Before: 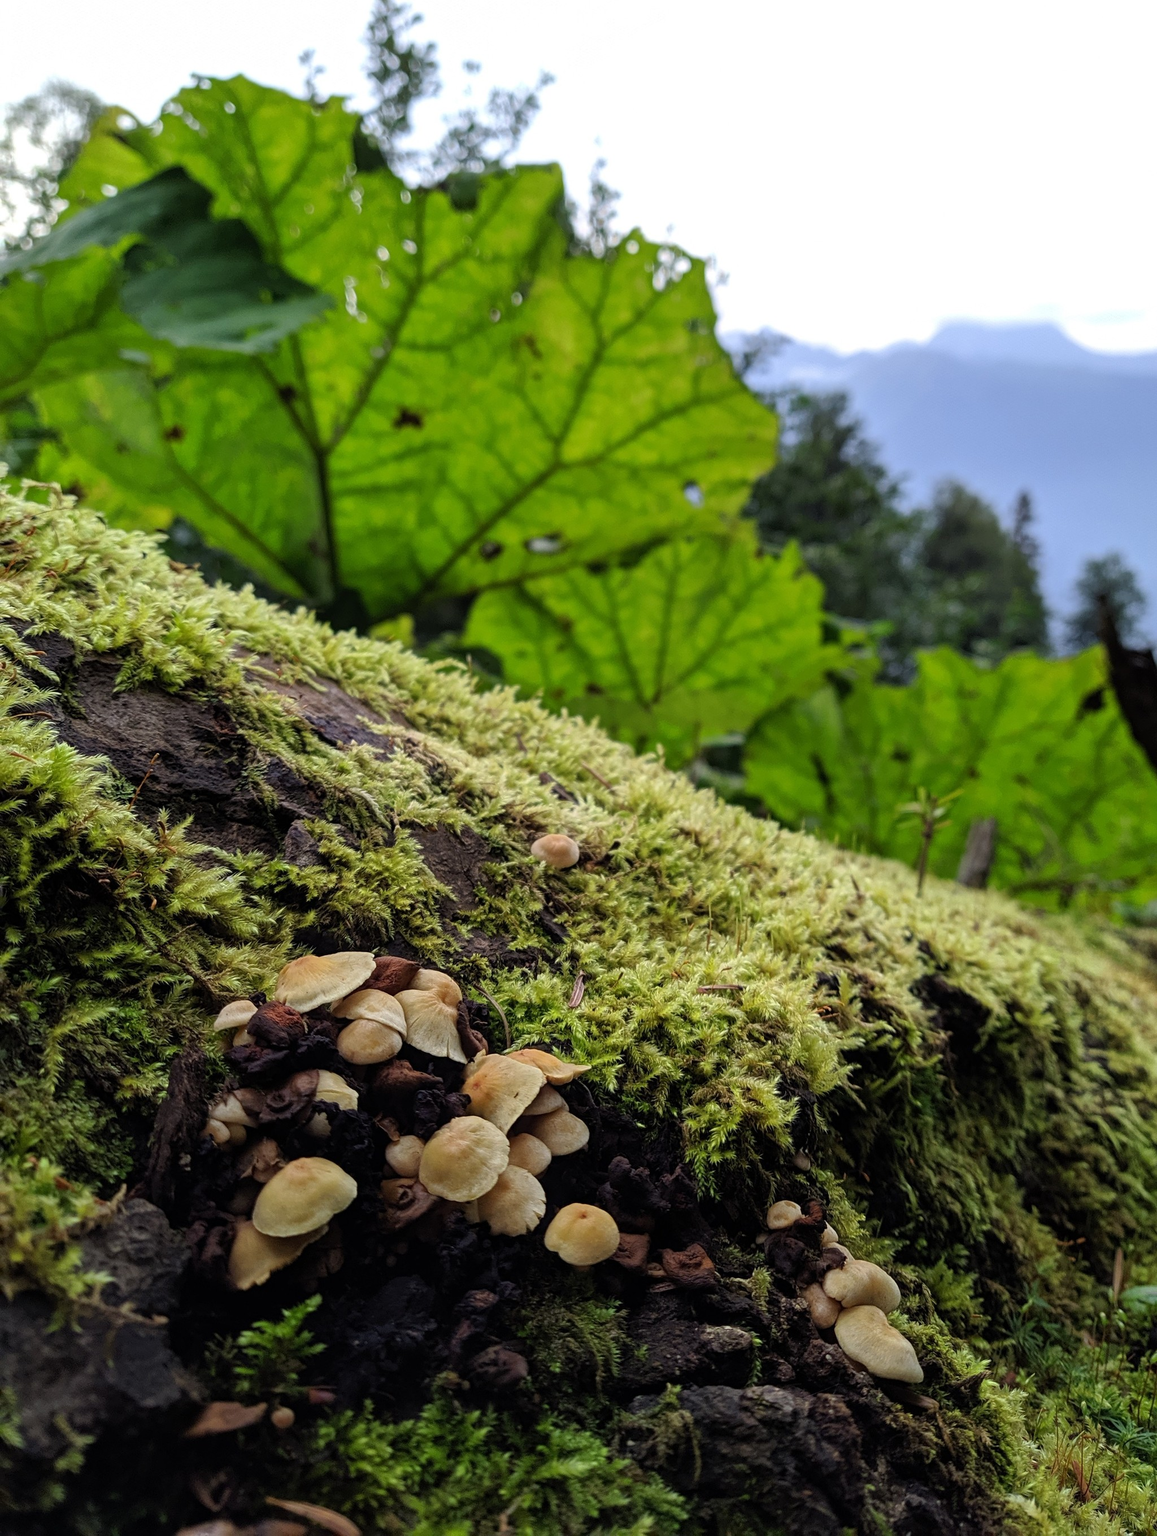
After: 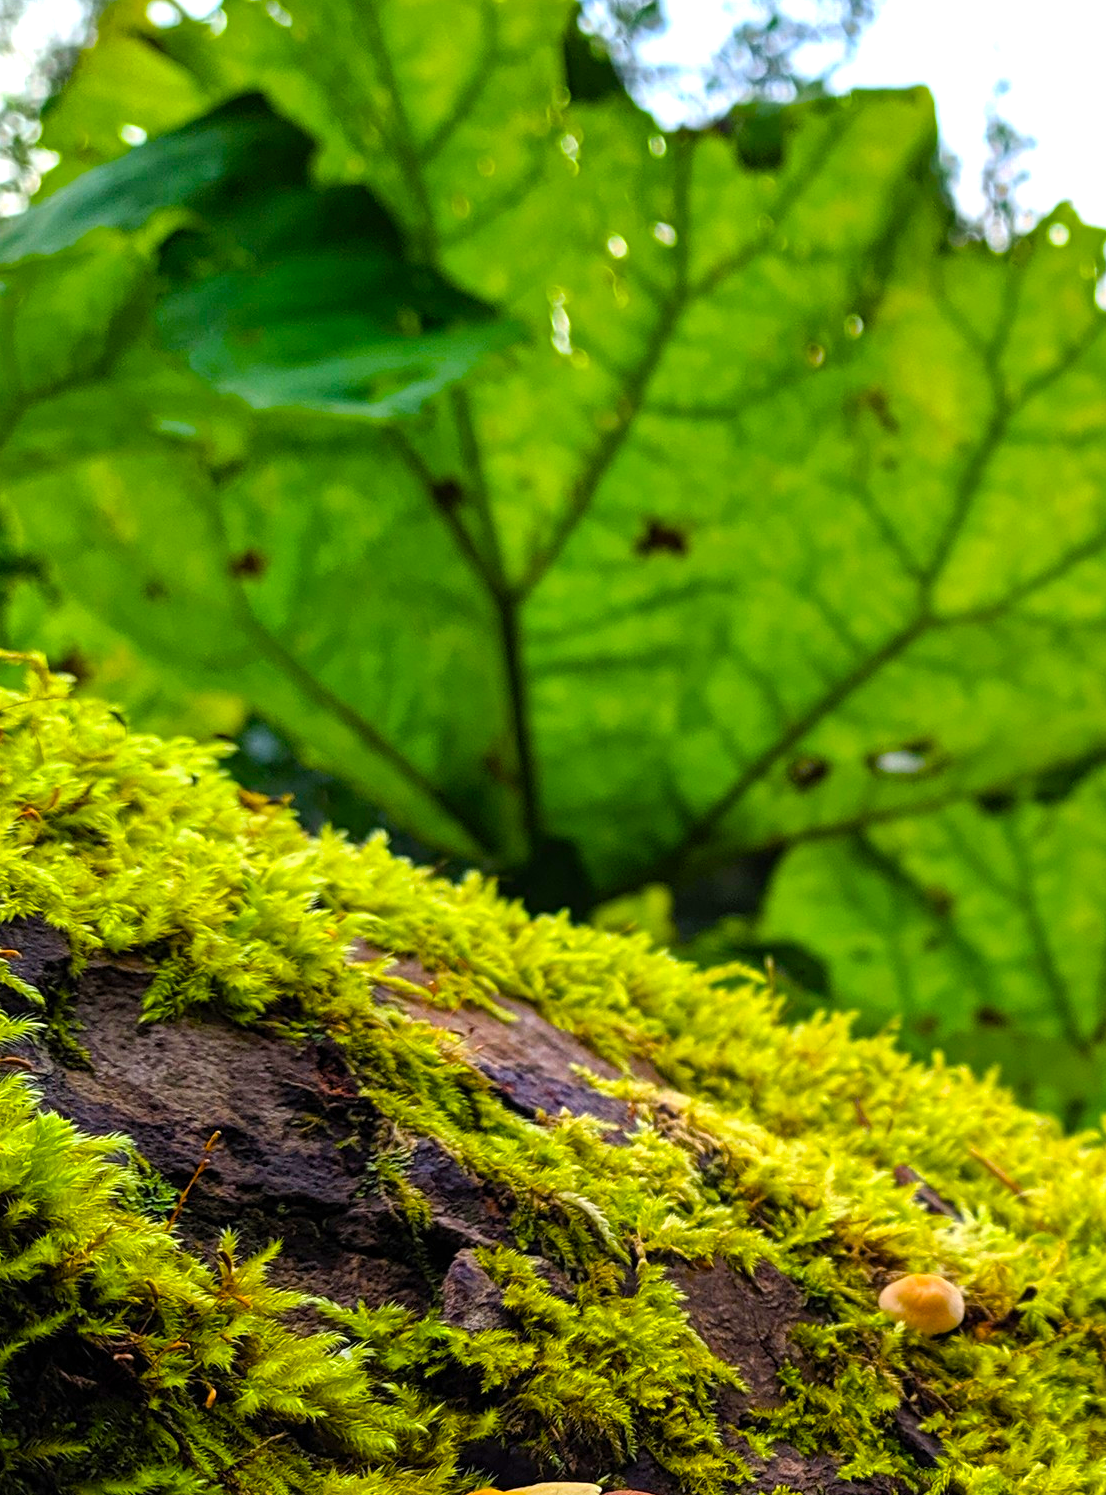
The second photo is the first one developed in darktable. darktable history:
crop and rotate: left 3.023%, top 7.483%, right 42.956%, bottom 37.527%
color balance rgb: perceptual saturation grading › global saturation 65.268%, perceptual saturation grading › highlights 49.043%, perceptual saturation grading › shadows 29.989%
levels: levels [0, 0.43, 0.859]
